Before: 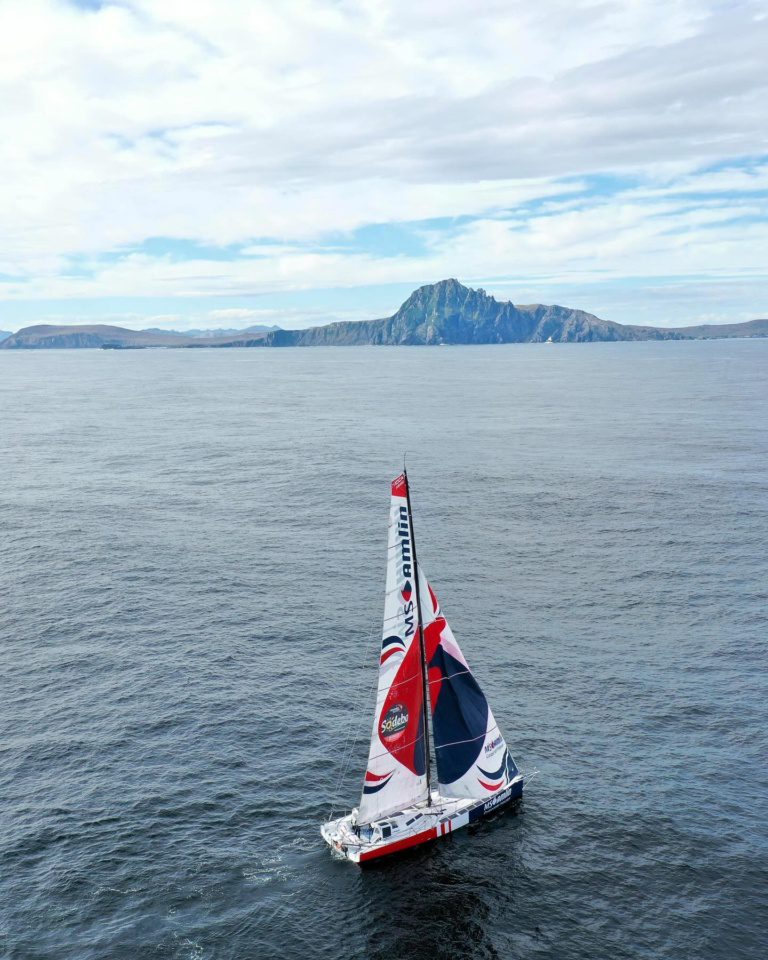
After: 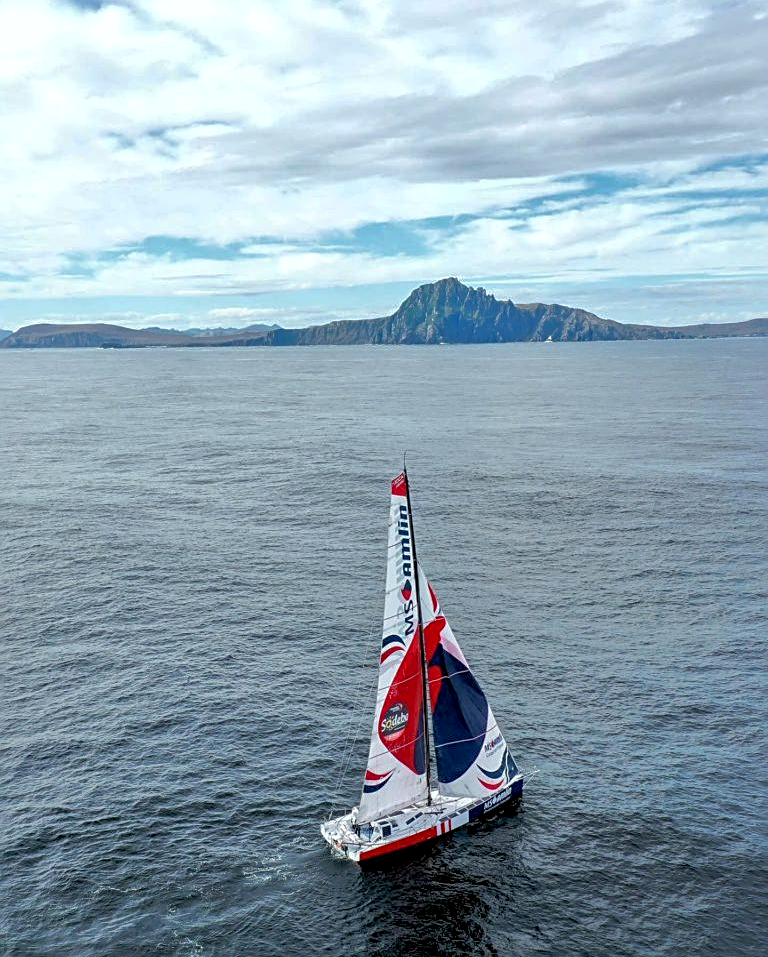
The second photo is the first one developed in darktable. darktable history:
local contrast: detail 130%
shadows and highlights: highlights color adjustment 42.89%
crop: top 0.159%, bottom 0.146%
exposure: black level correction 0.005, exposure 0.017 EV, compensate highlight preservation false
sharpen: on, module defaults
color correction: highlights a* -2.78, highlights b* -2.18, shadows a* 2.55, shadows b* 2.91
